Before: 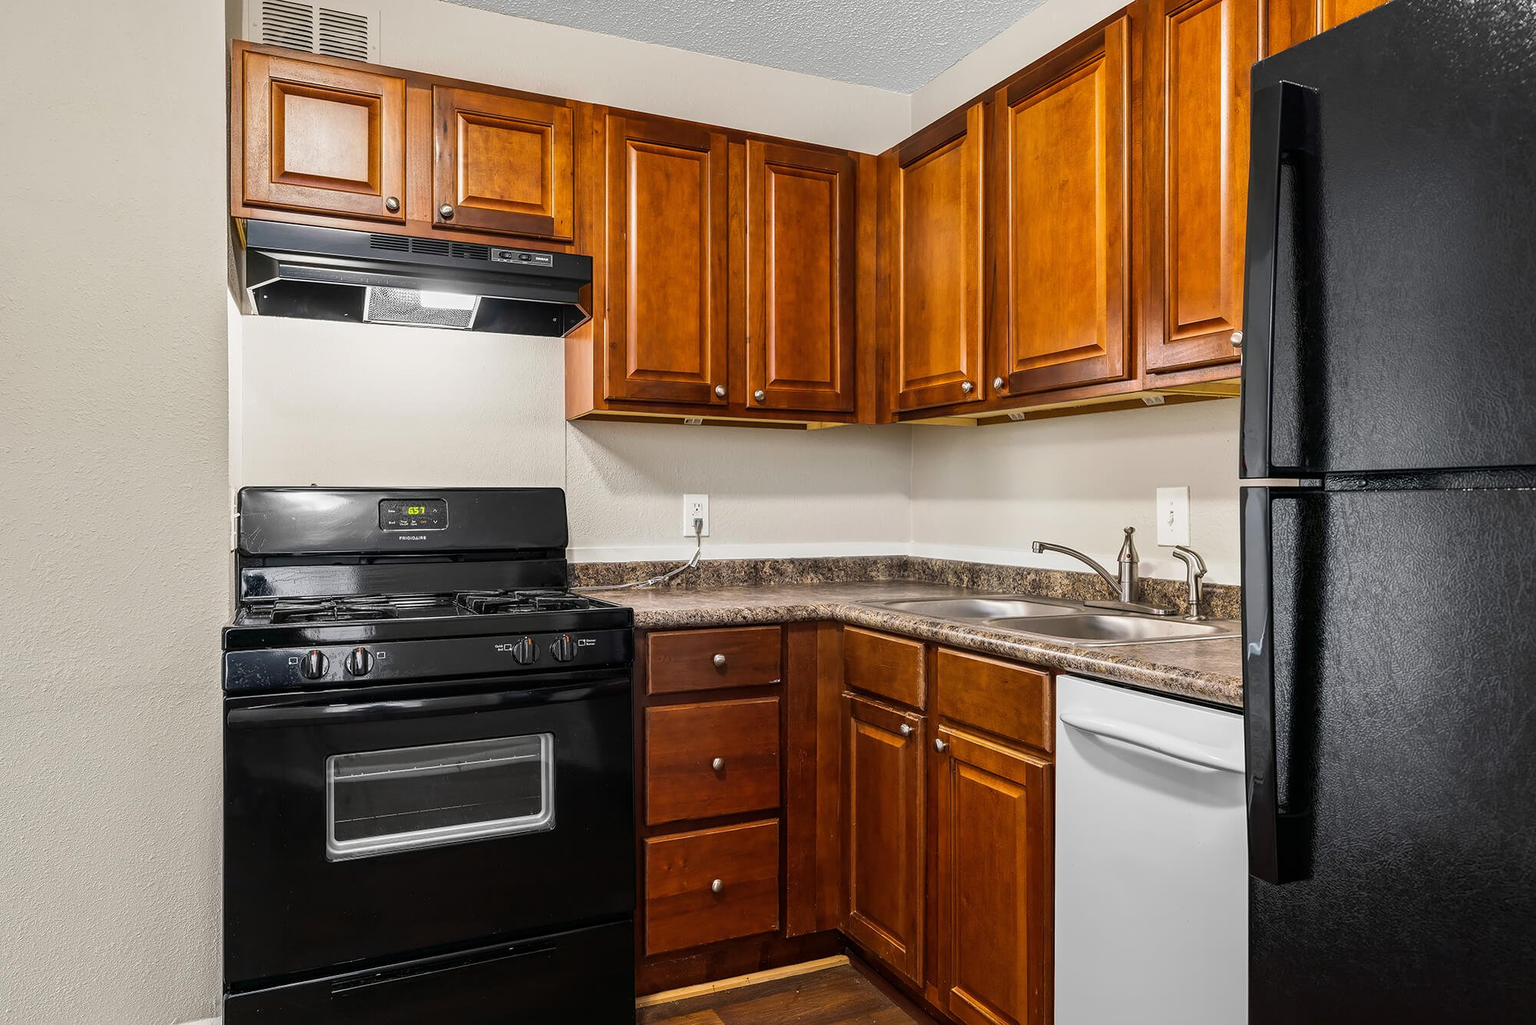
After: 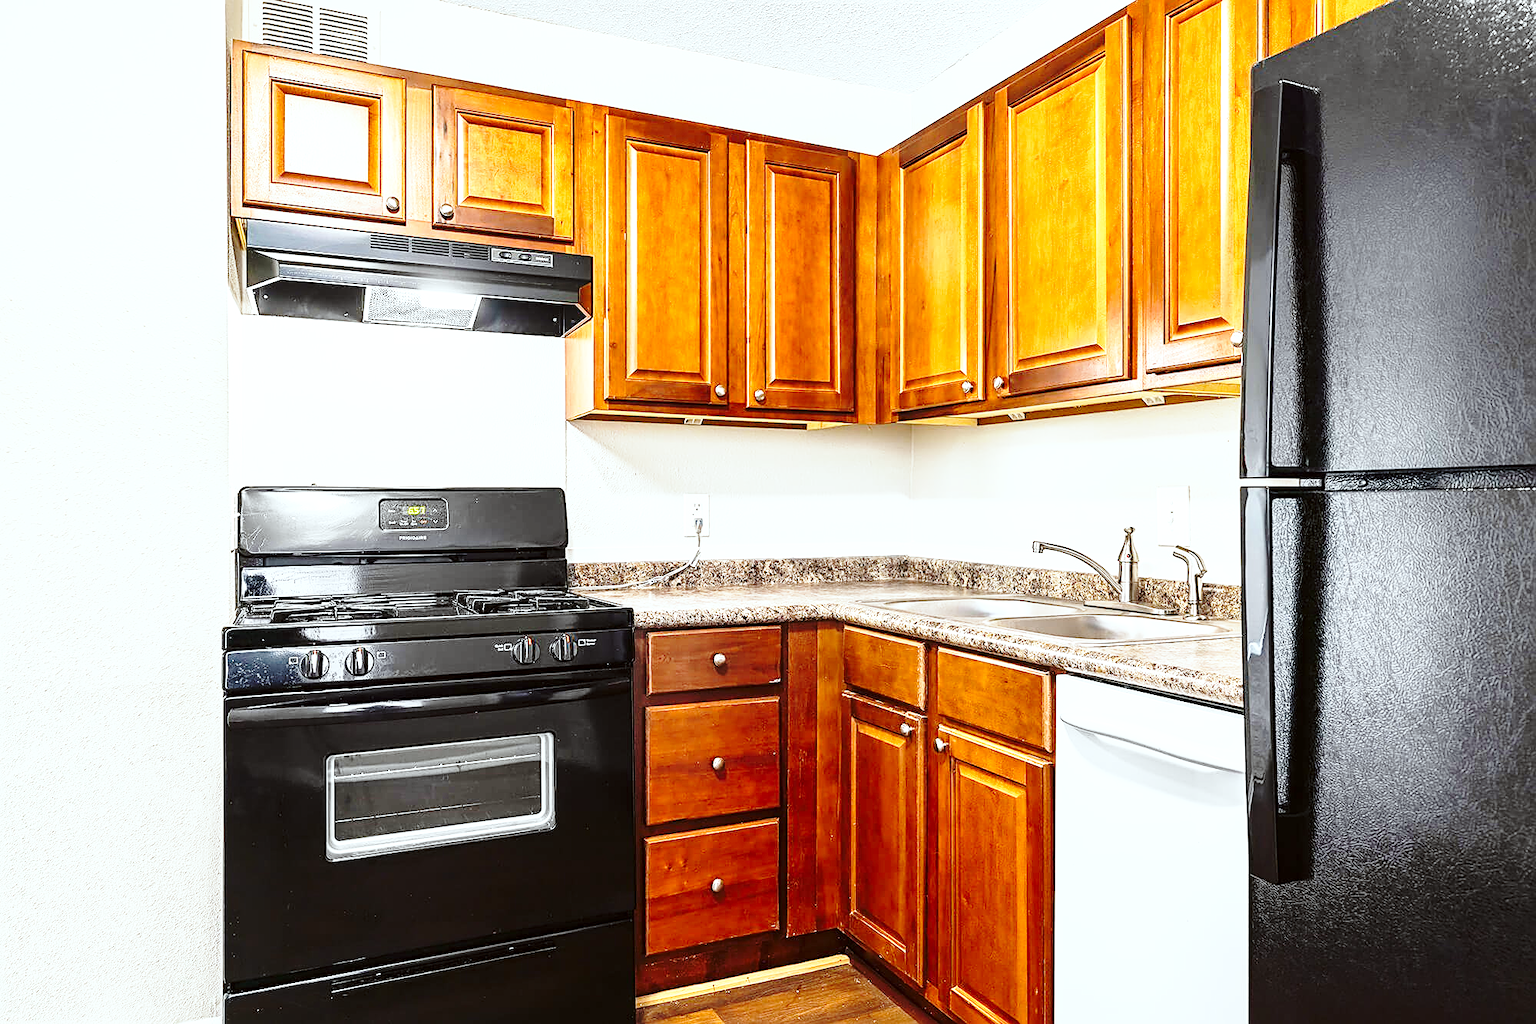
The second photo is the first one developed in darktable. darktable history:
sharpen: on, module defaults
exposure: black level correction 0, exposure 0.893 EV, compensate exposure bias true, compensate highlight preservation false
color correction: highlights a* -2.8, highlights b* -2.41, shadows a* 2.28, shadows b* 2.66
base curve: curves: ch0 [(0, 0) (0.032, 0.037) (0.105, 0.228) (0.435, 0.76) (0.856, 0.983) (1, 1)], preserve colors none
